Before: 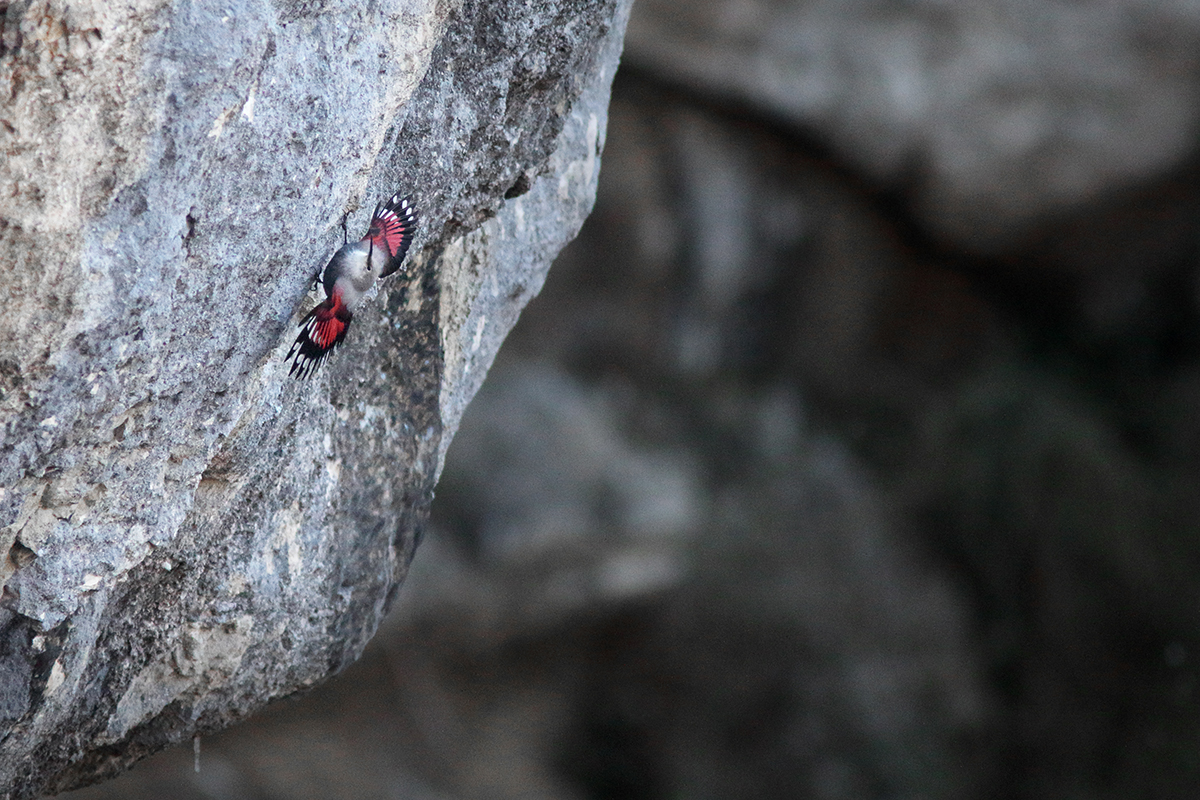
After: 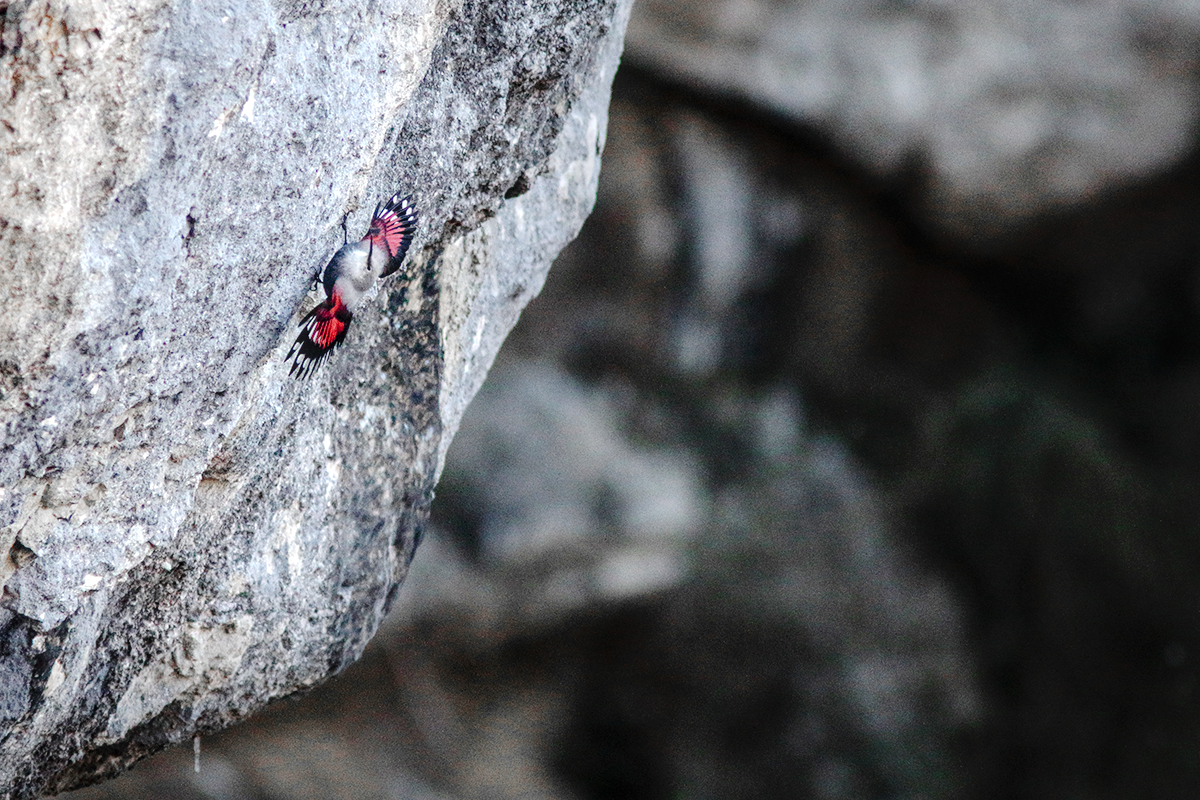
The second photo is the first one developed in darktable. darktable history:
local contrast: detail 130%
exposure: exposure 0.202 EV, compensate highlight preservation false
contrast equalizer: octaves 7, y [[0.528 ×6], [0.514 ×6], [0.362 ×6], [0 ×6], [0 ×6]], mix 0.15
tone curve: curves: ch0 [(0, 0) (0.003, 0.031) (0.011, 0.033) (0.025, 0.038) (0.044, 0.049) (0.069, 0.059) (0.1, 0.071) (0.136, 0.093) (0.177, 0.142) (0.224, 0.204) (0.277, 0.292) (0.335, 0.387) (0.399, 0.484) (0.468, 0.567) (0.543, 0.643) (0.623, 0.712) (0.709, 0.776) (0.801, 0.837) (0.898, 0.903) (1, 1)], preserve colors none
